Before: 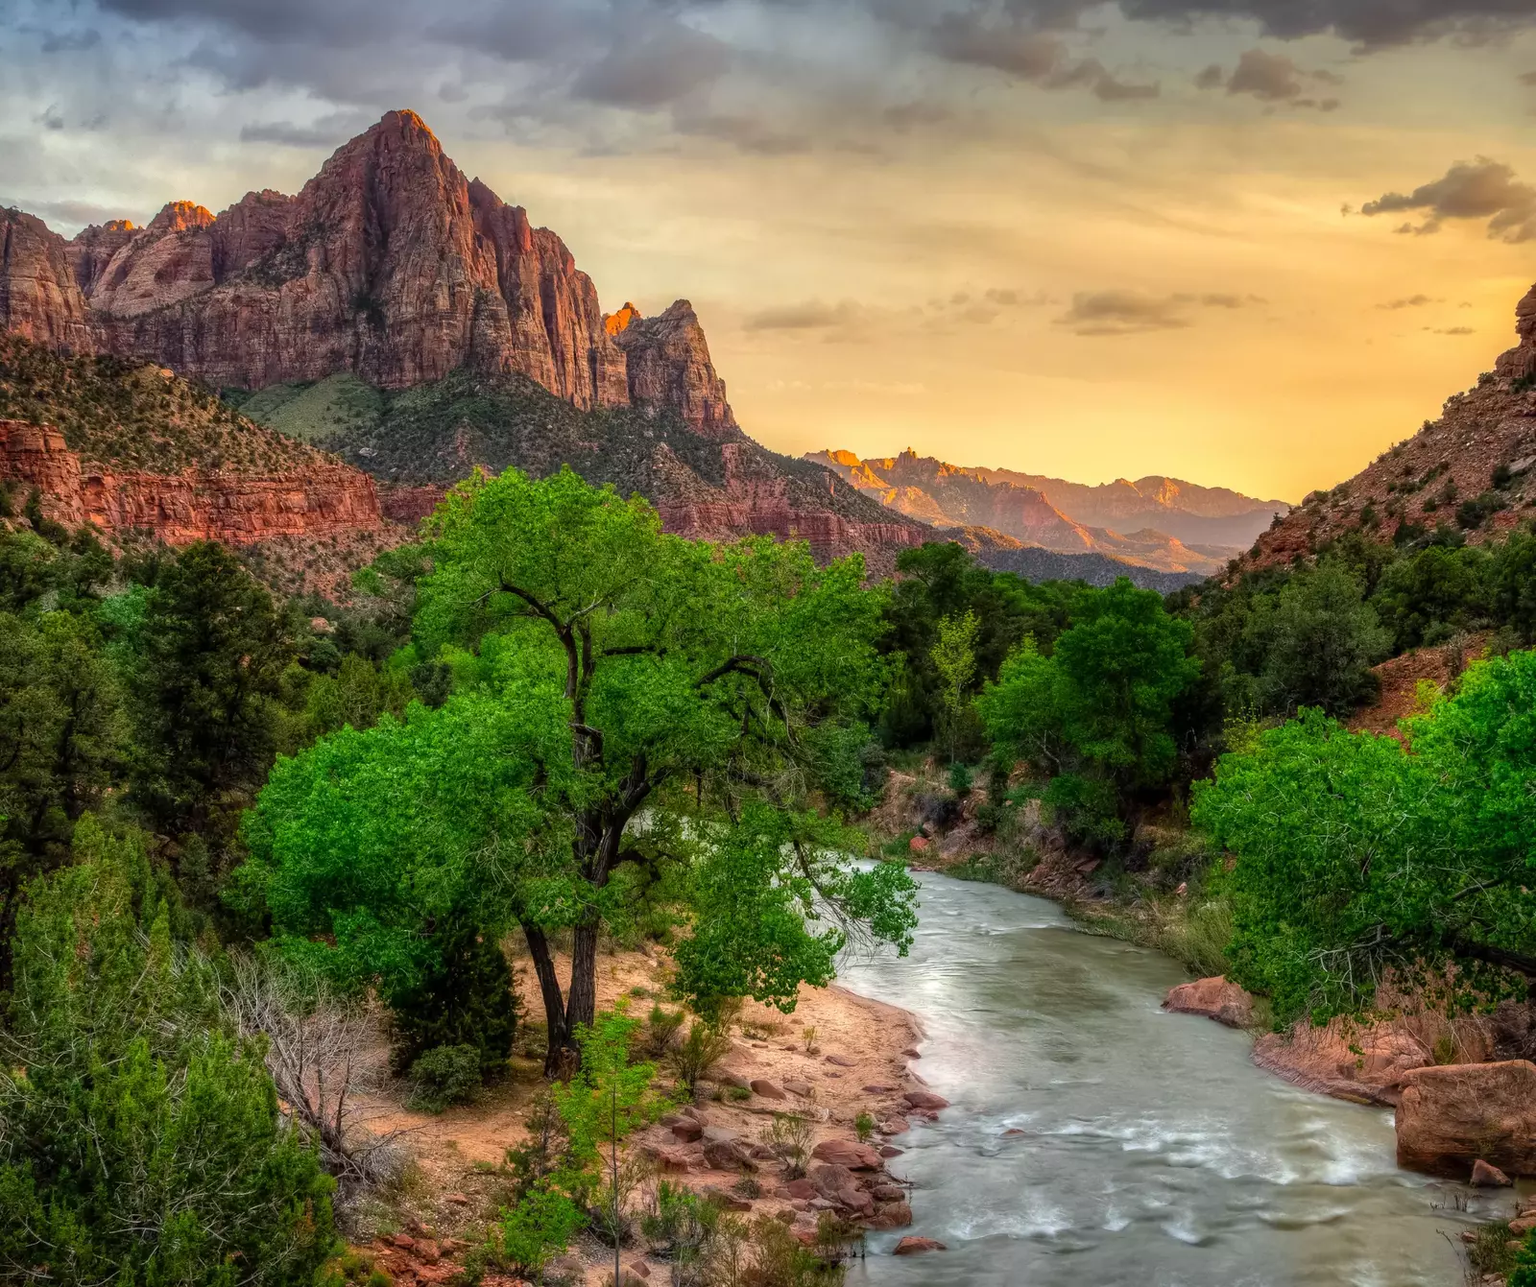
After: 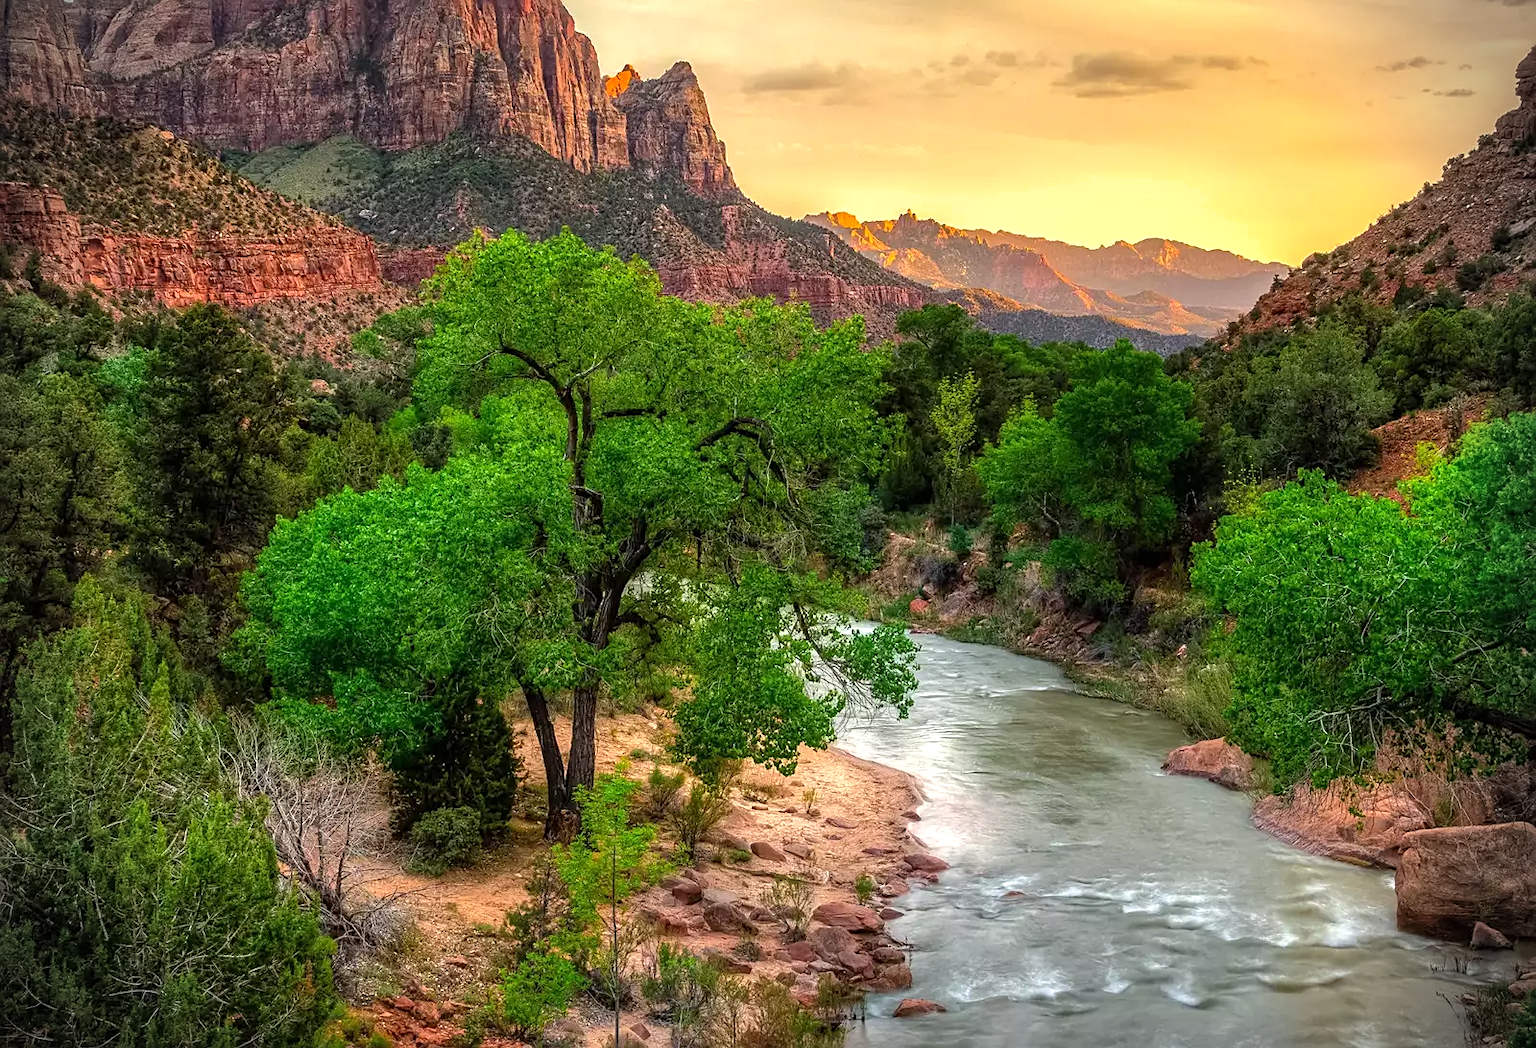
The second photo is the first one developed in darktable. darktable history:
vignetting: fall-off start 88.03%, fall-off radius 24.9%
crop and rotate: top 18.507%
shadows and highlights: shadows 25, white point adjustment -3, highlights -30
exposure: exposure 0.507 EV, compensate highlight preservation false
sharpen: on, module defaults
